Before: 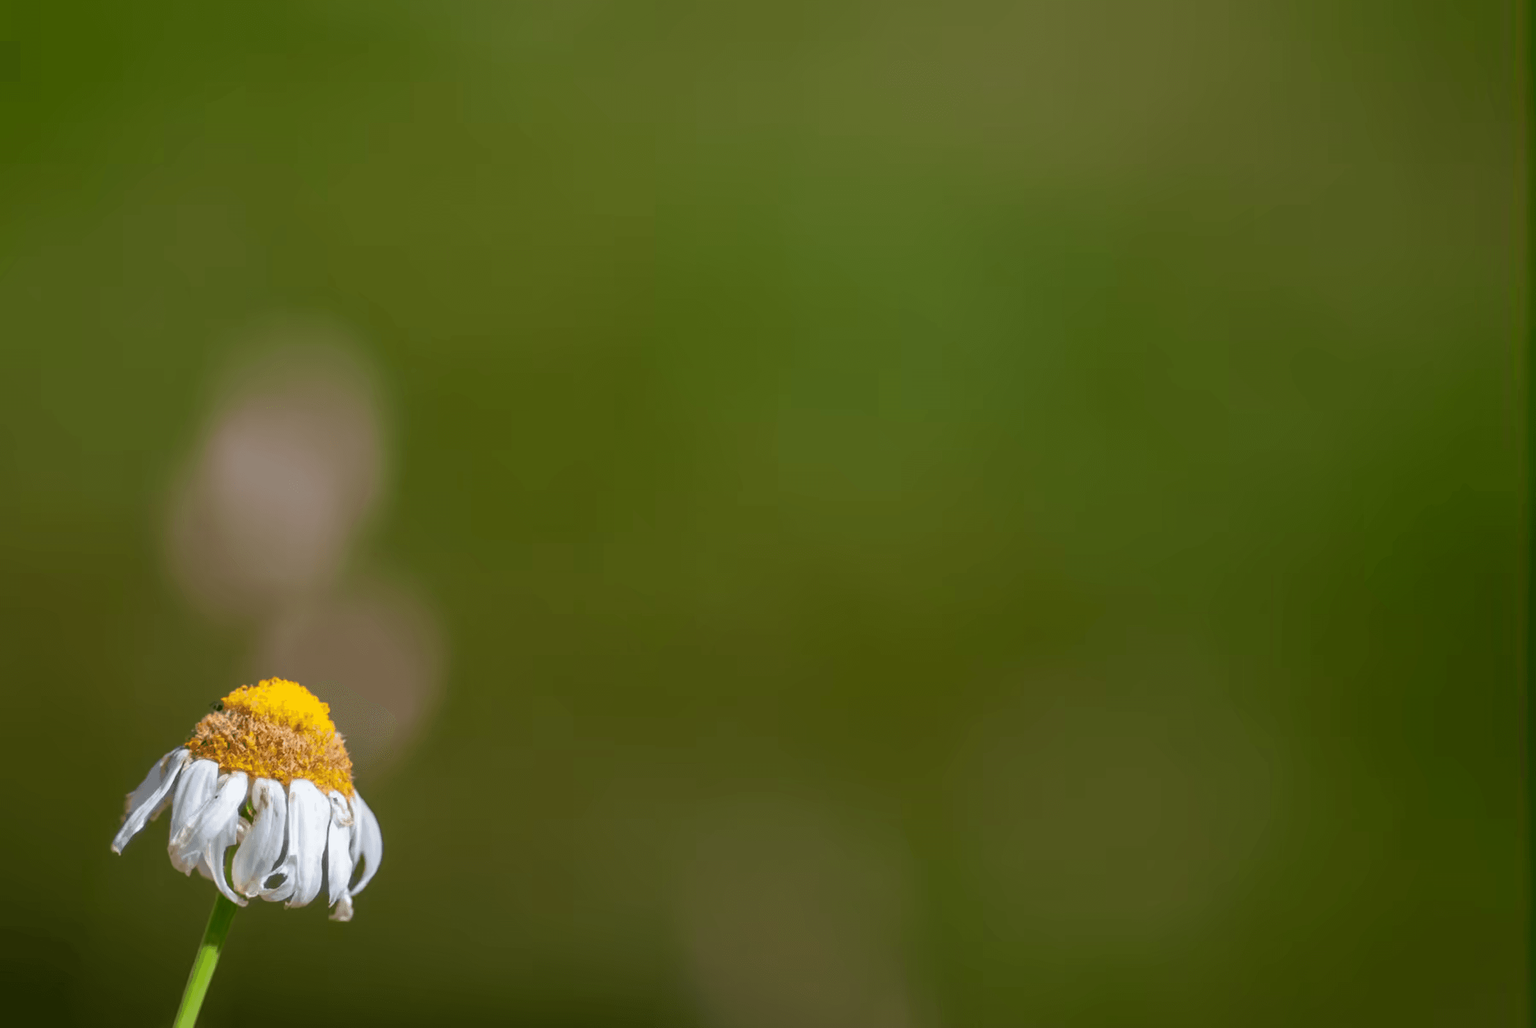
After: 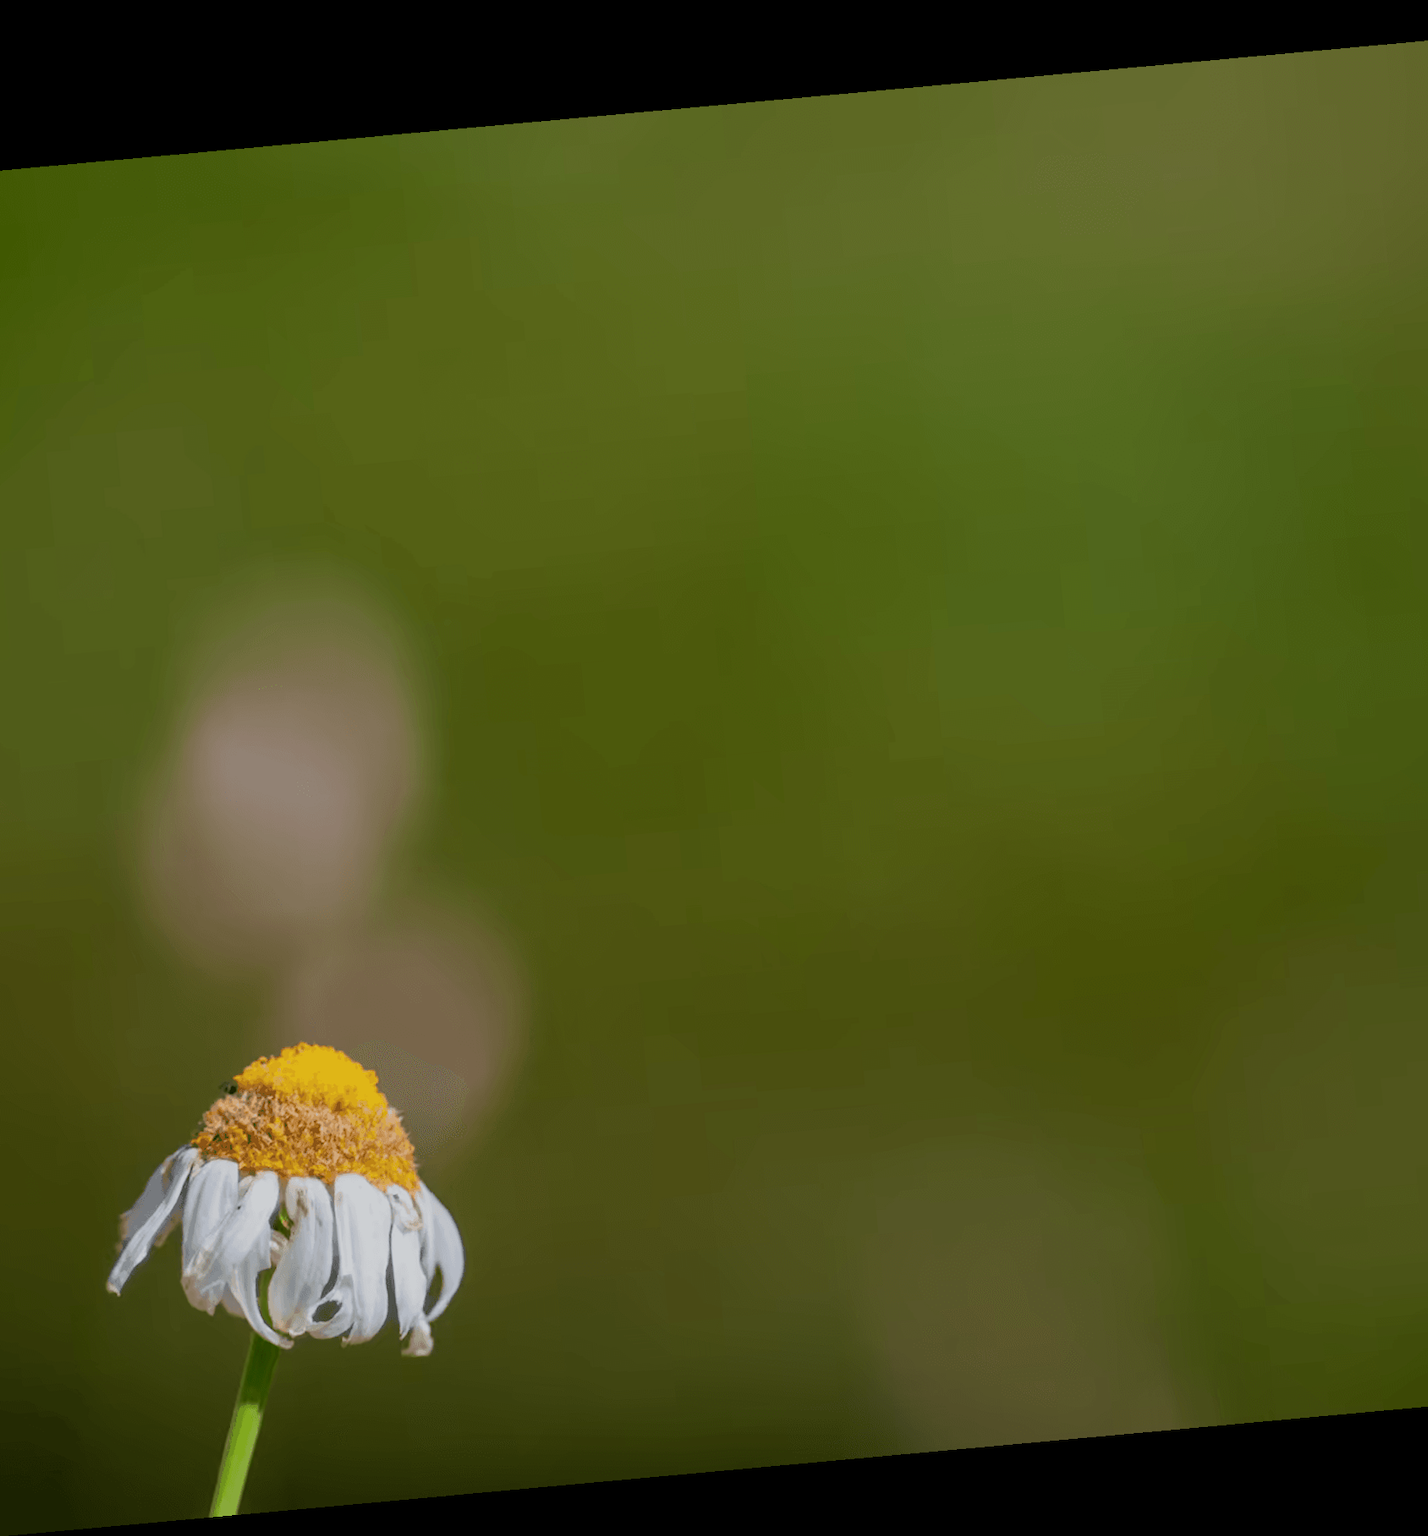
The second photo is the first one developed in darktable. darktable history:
exposure: compensate exposure bias true, compensate highlight preservation false
rotate and perspective: rotation -5.2°, automatic cropping off
crop and rotate: left 6.617%, right 26.717%
filmic rgb: black relative exposure -16 EV, white relative exposure 4.97 EV, hardness 6.25
